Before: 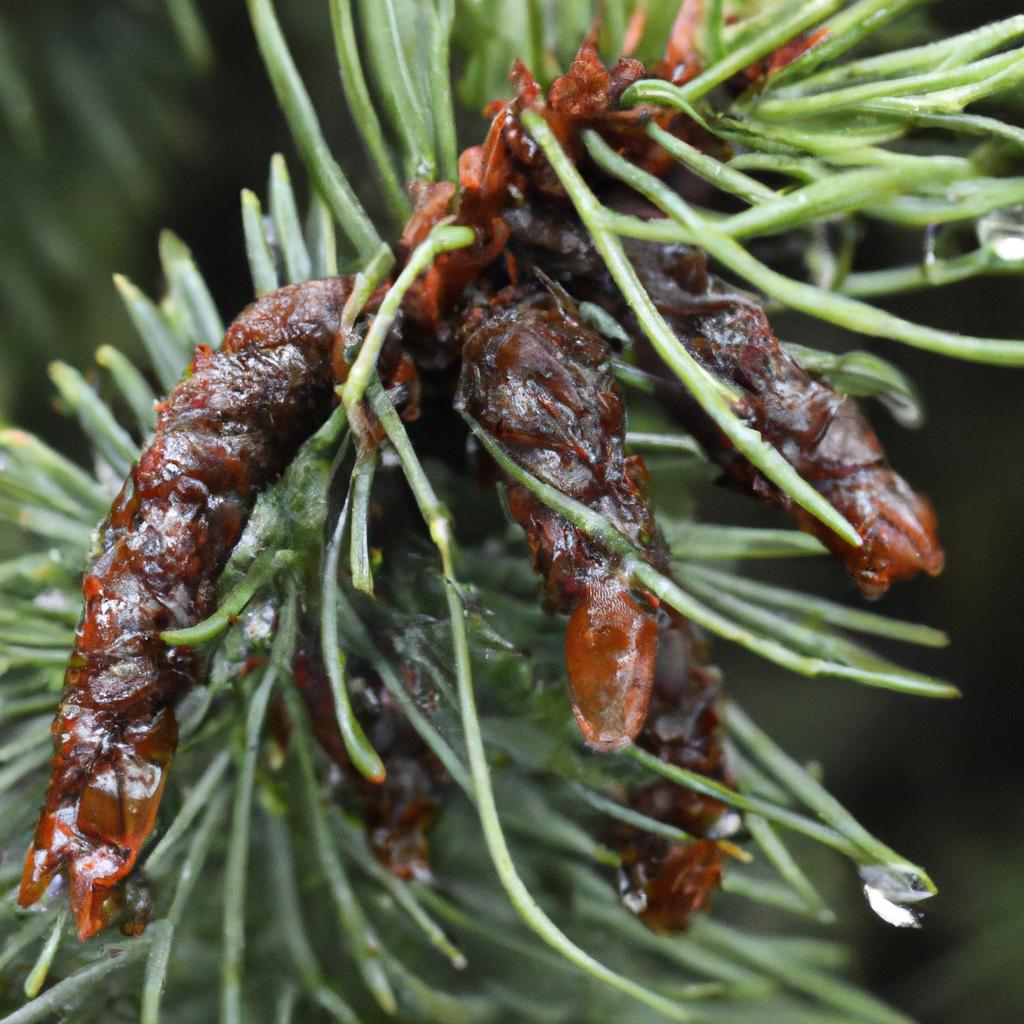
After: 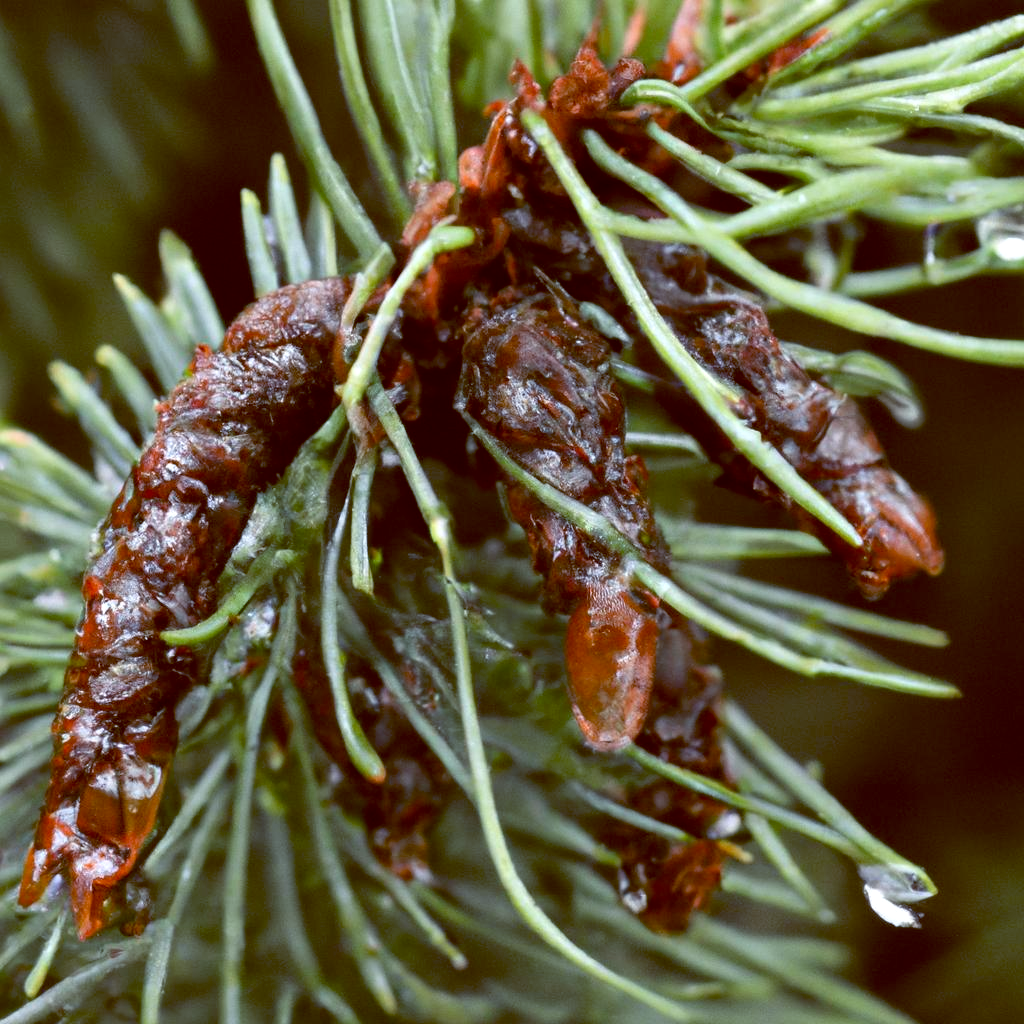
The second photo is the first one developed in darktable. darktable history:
color balance: lift [1, 1.015, 1.004, 0.985], gamma [1, 0.958, 0.971, 1.042], gain [1, 0.956, 0.977, 1.044]
contrast equalizer: octaves 7, y [[0.515 ×6], [0.507 ×6], [0.425 ×6], [0 ×6], [0 ×6]]
